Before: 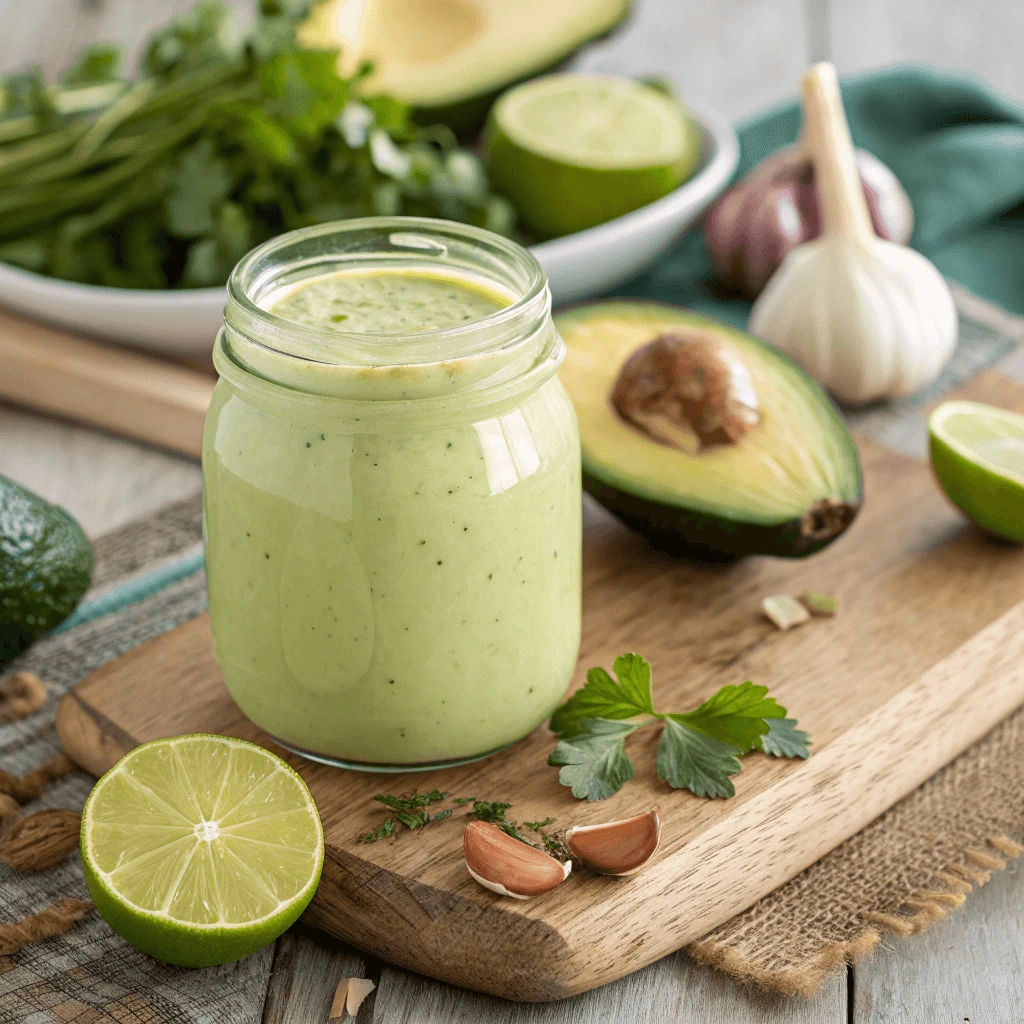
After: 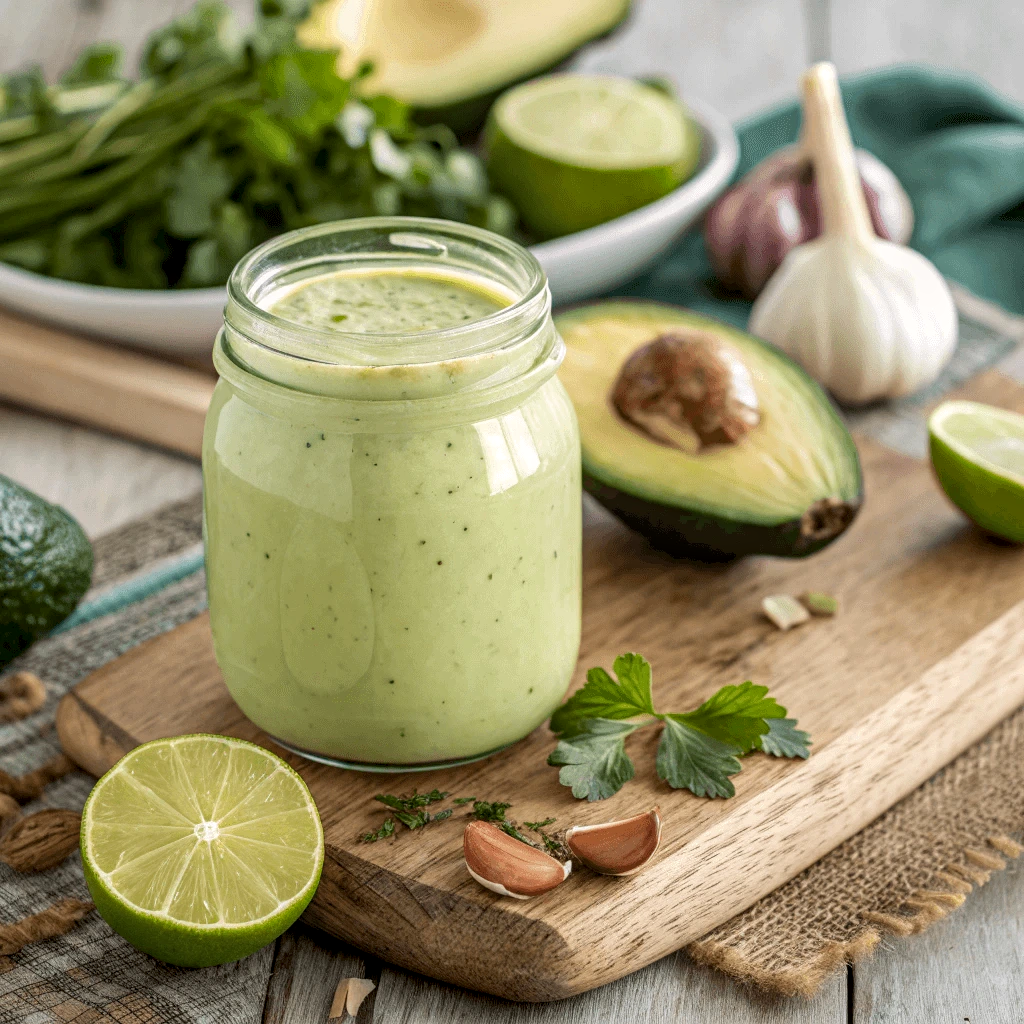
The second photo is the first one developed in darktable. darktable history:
local contrast: highlights 25%, detail 130%
base curve: curves: ch0 [(0, 0) (0.989, 0.992)], preserve colors none
